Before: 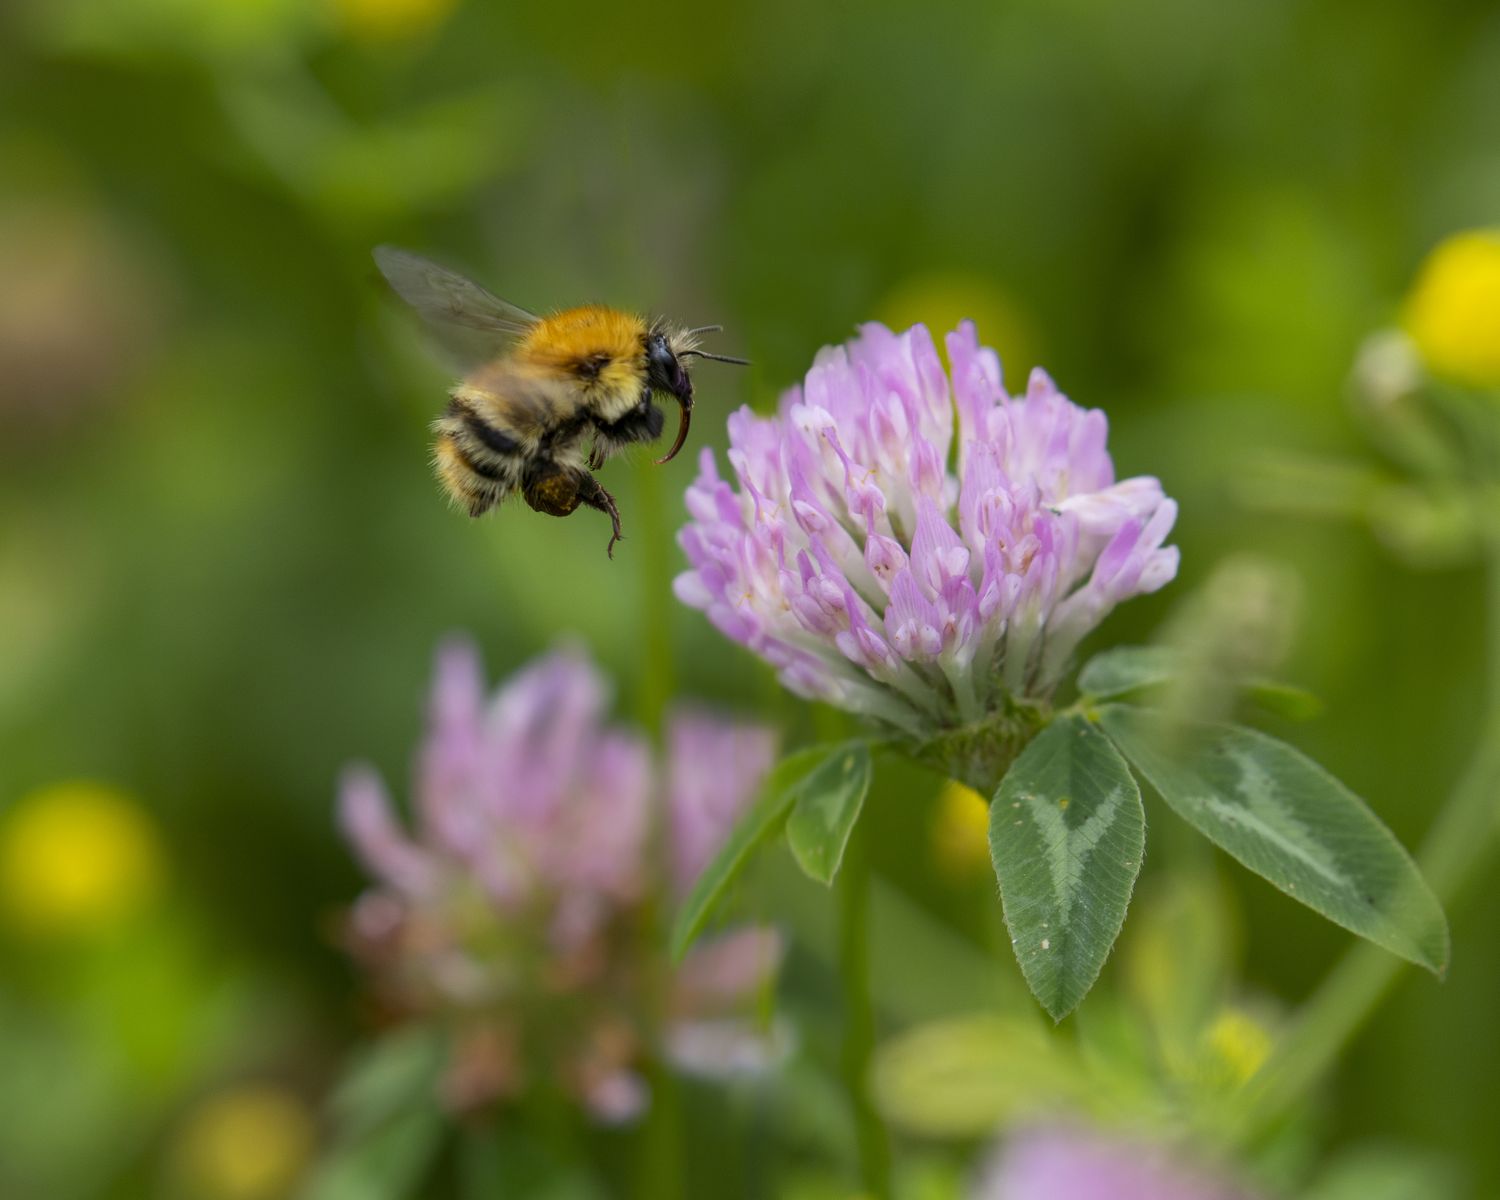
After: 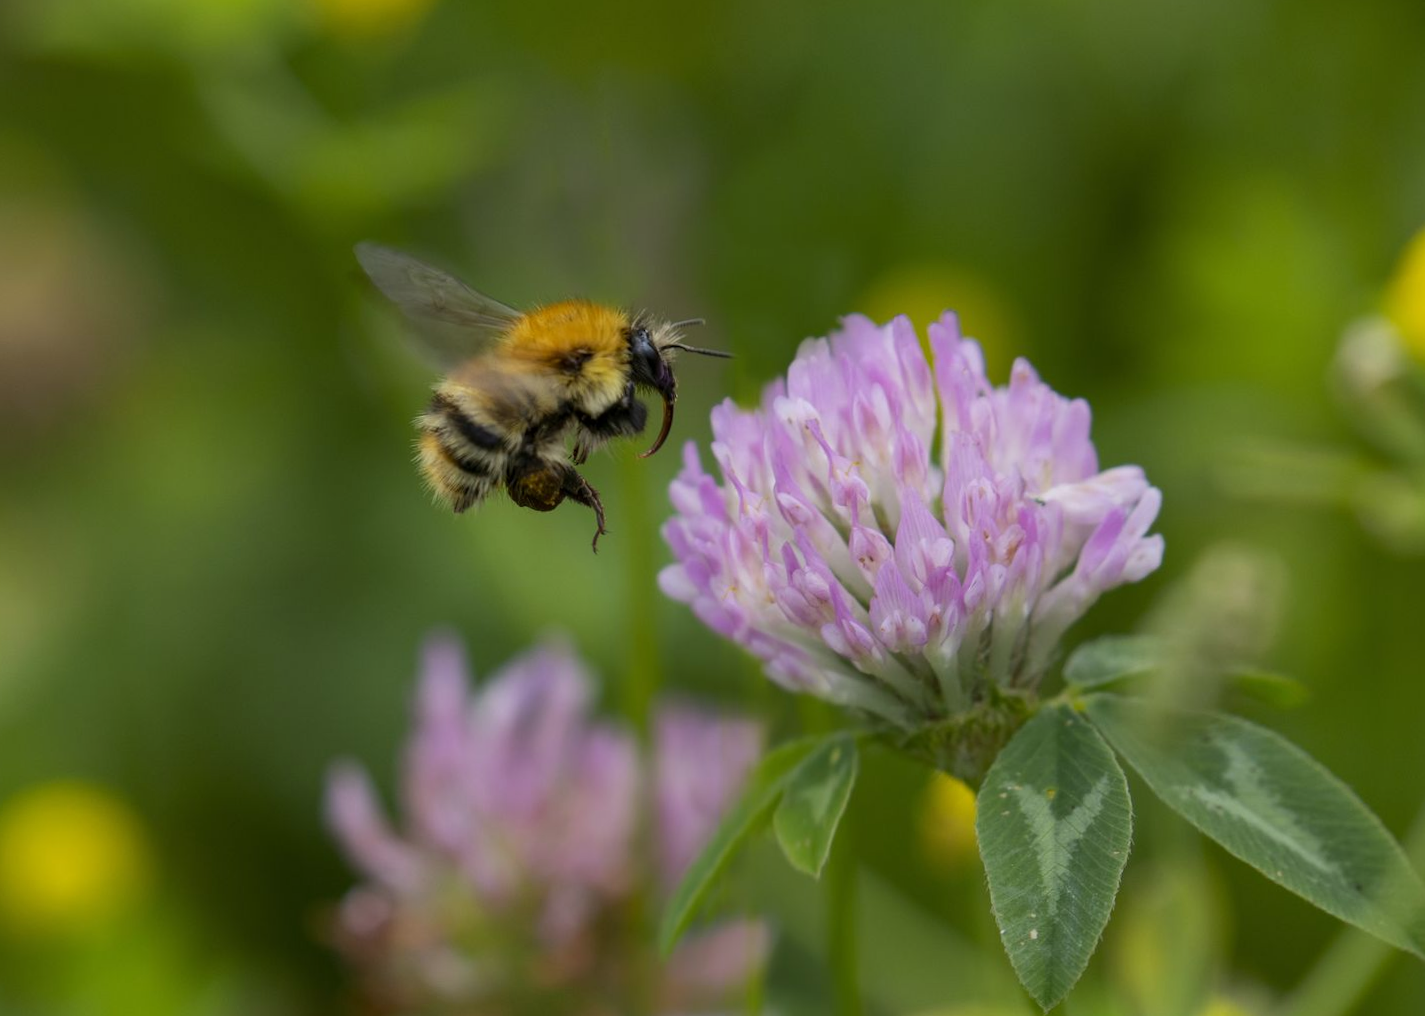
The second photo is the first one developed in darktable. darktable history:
crop and rotate: angle 0.558°, left 0.426%, right 3.359%, bottom 14.223%
exposure: exposure -0.213 EV, compensate highlight preservation false
